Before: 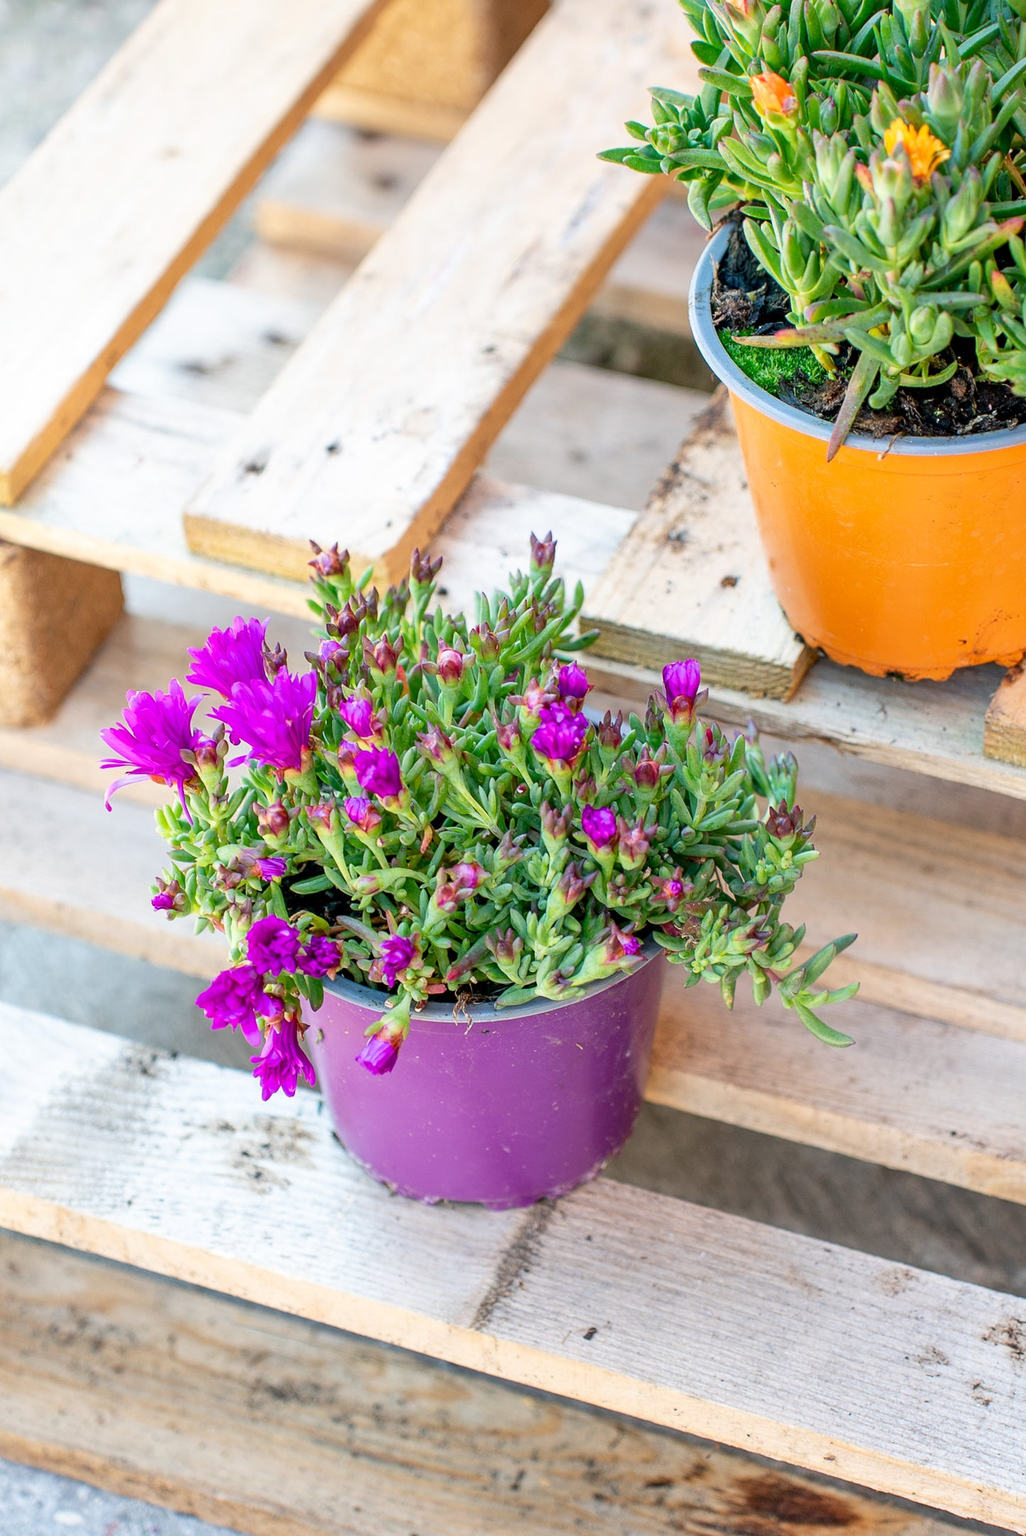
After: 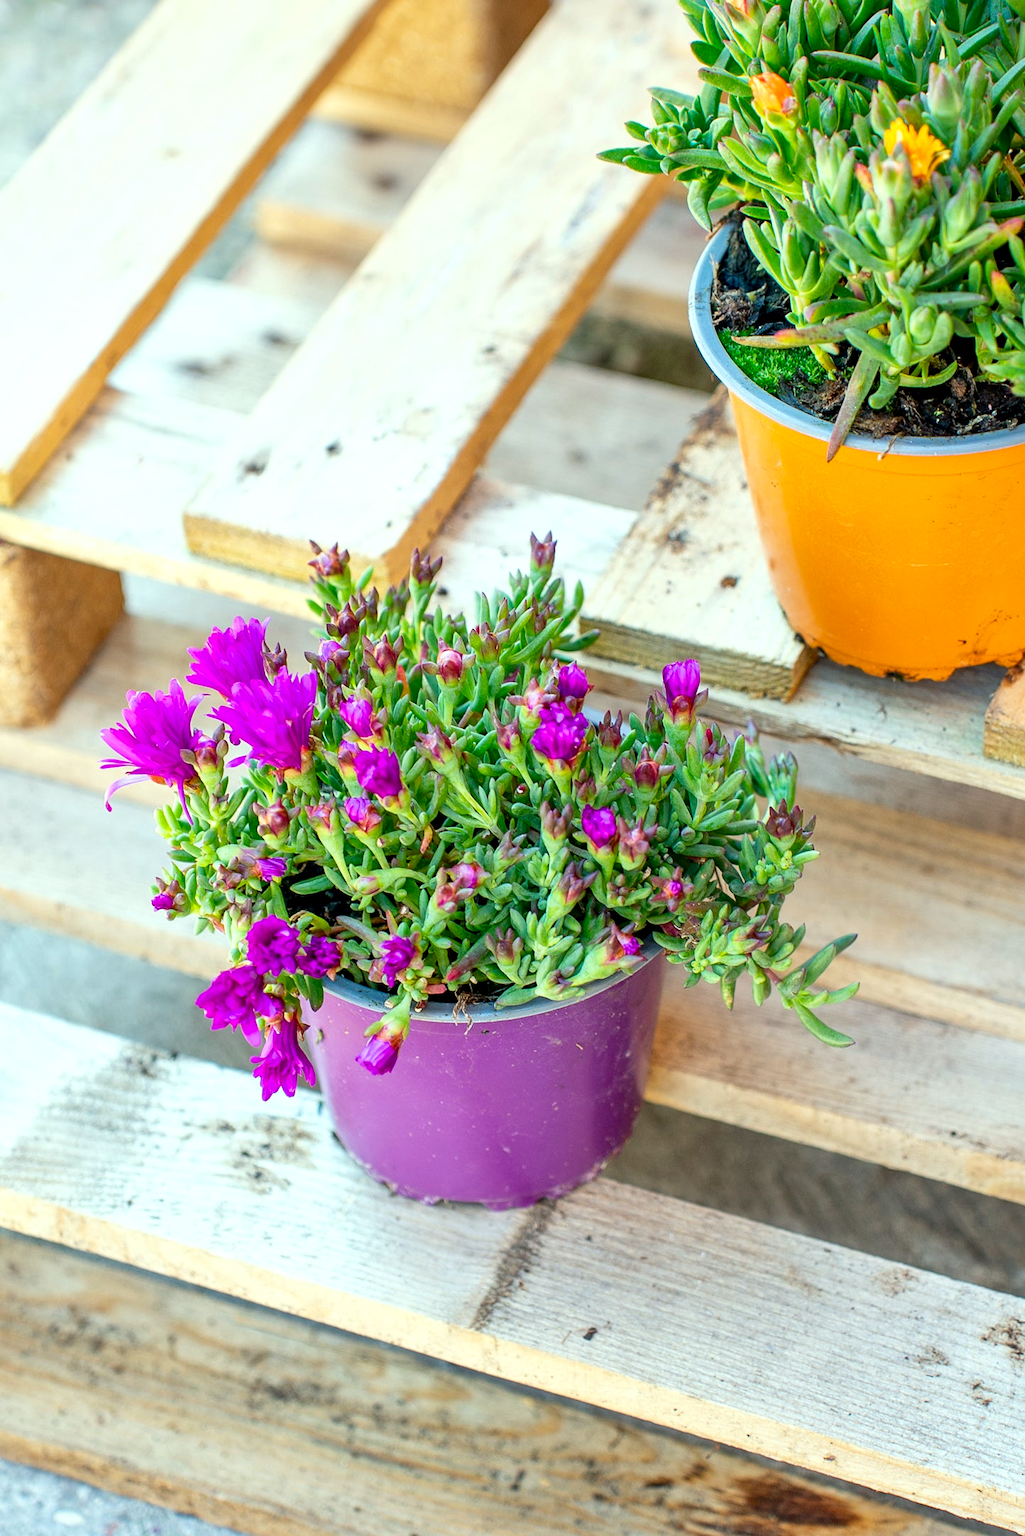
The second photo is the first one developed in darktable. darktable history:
exposure: exposure 0.128 EV, compensate highlight preservation false
color correction: highlights a* -8, highlights b* 3.1
color balance rgb: perceptual saturation grading › global saturation 10%, global vibrance 10%
local contrast: mode bilateral grid, contrast 20, coarseness 50, detail 120%, midtone range 0.2
